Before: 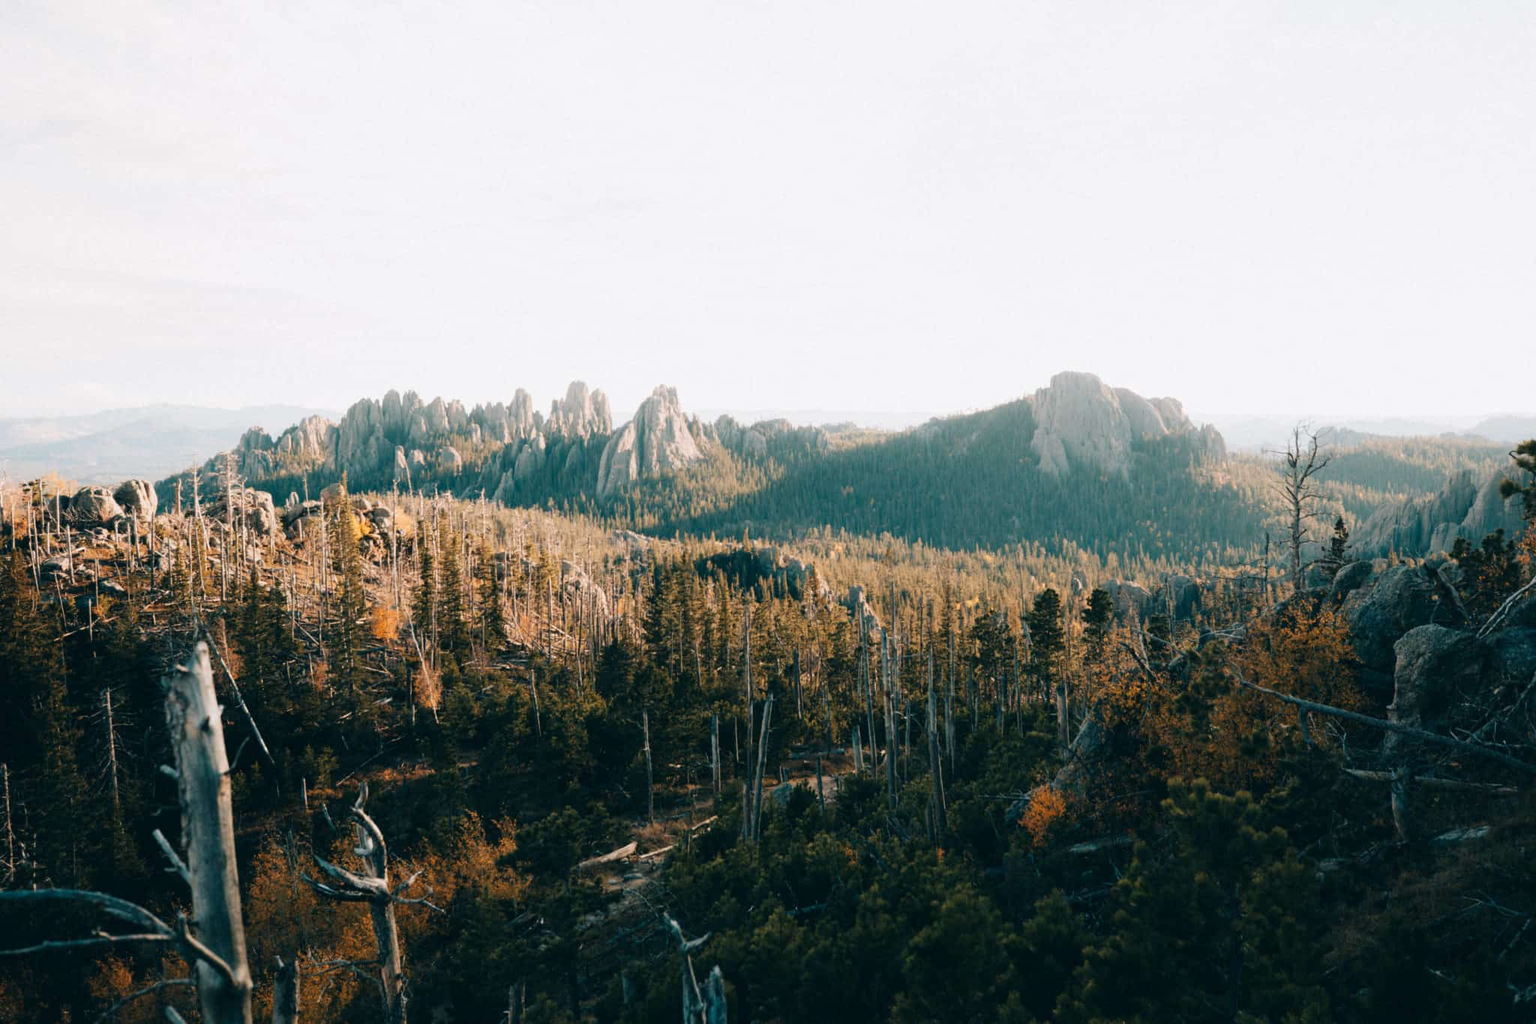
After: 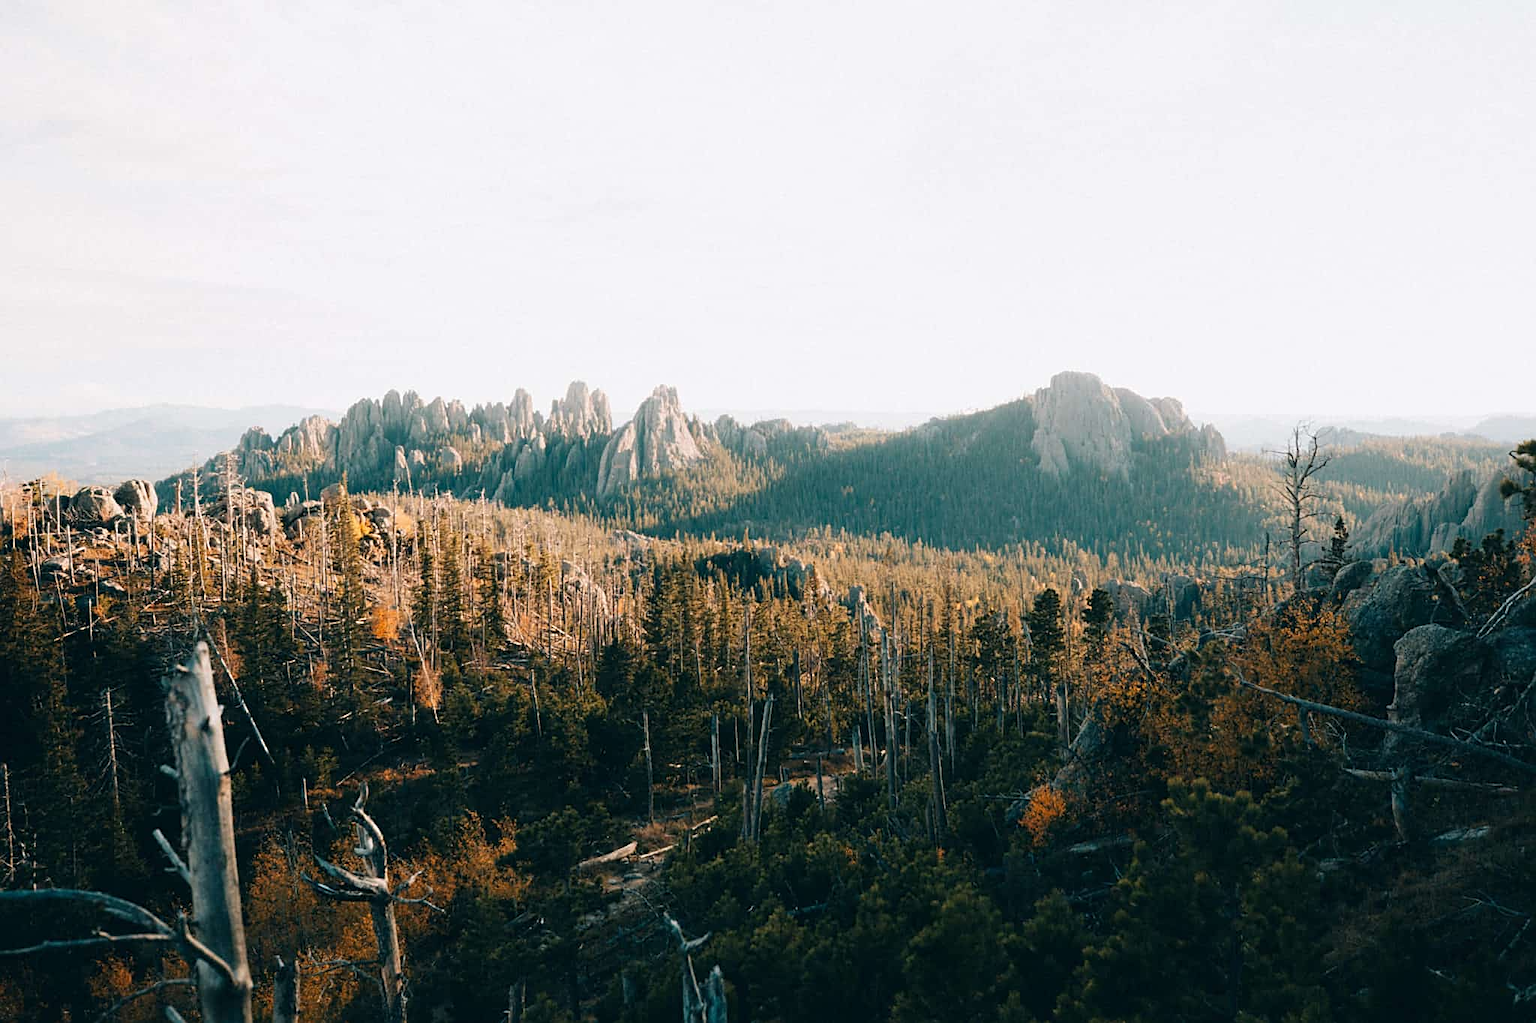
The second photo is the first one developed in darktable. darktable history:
color zones: curves: ch1 [(0, 0.523) (0.143, 0.545) (0.286, 0.52) (0.429, 0.506) (0.571, 0.503) (0.714, 0.503) (0.857, 0.508) (1, 0.523)]
exposure: compensate highlight preservation false
sharpen: on, module defaults
